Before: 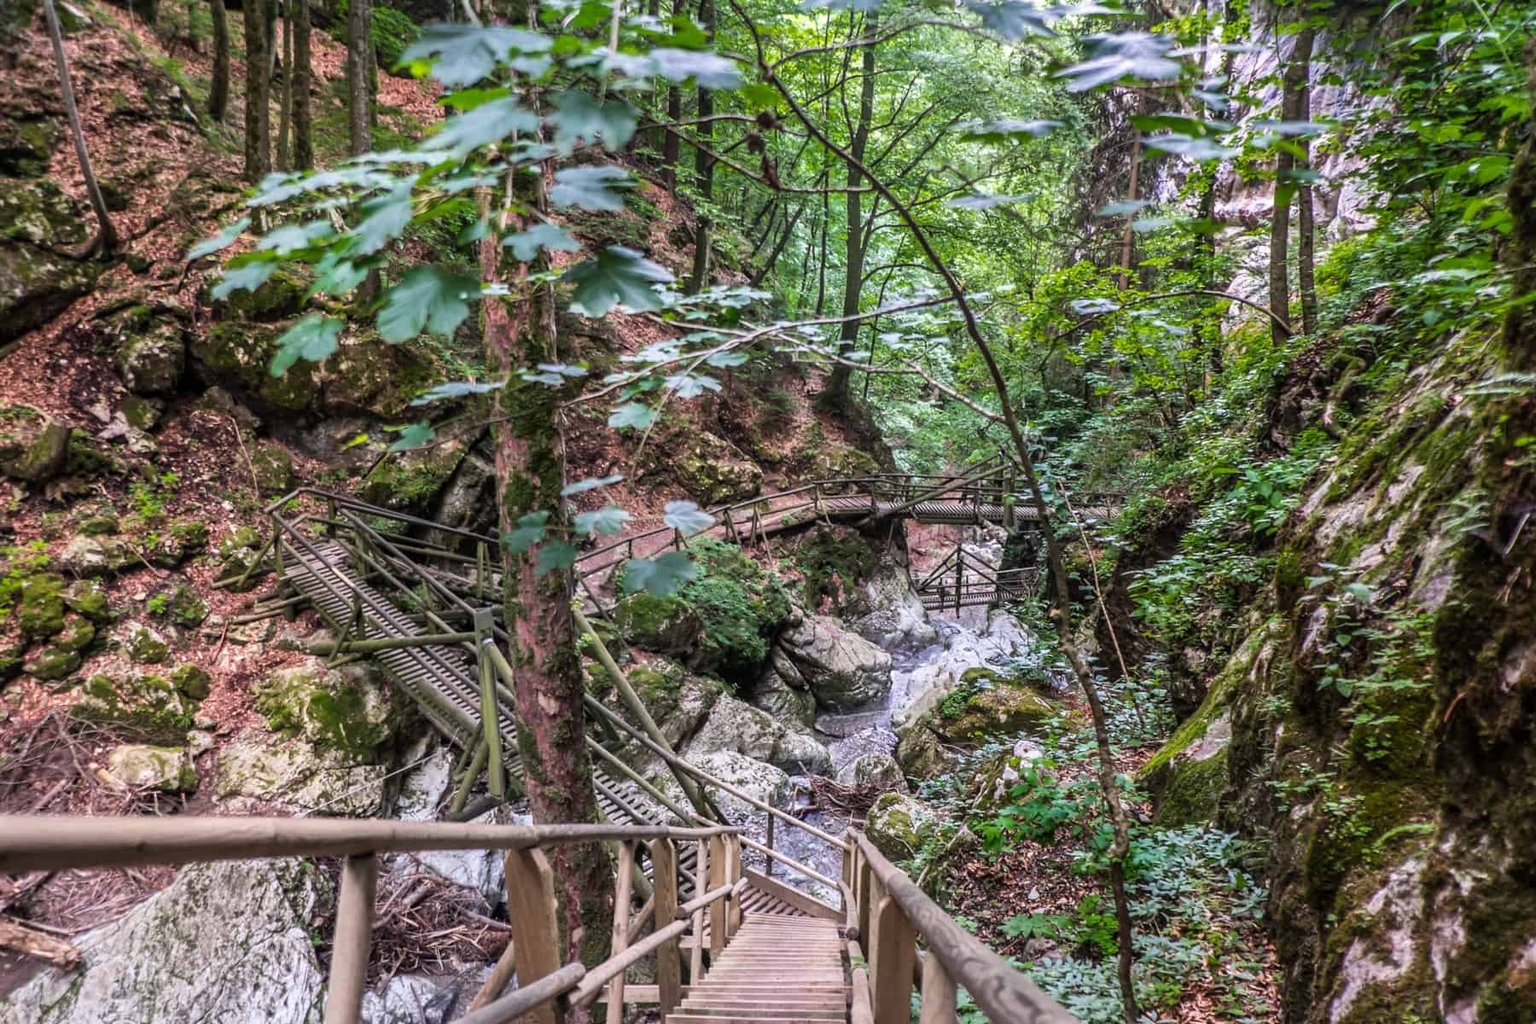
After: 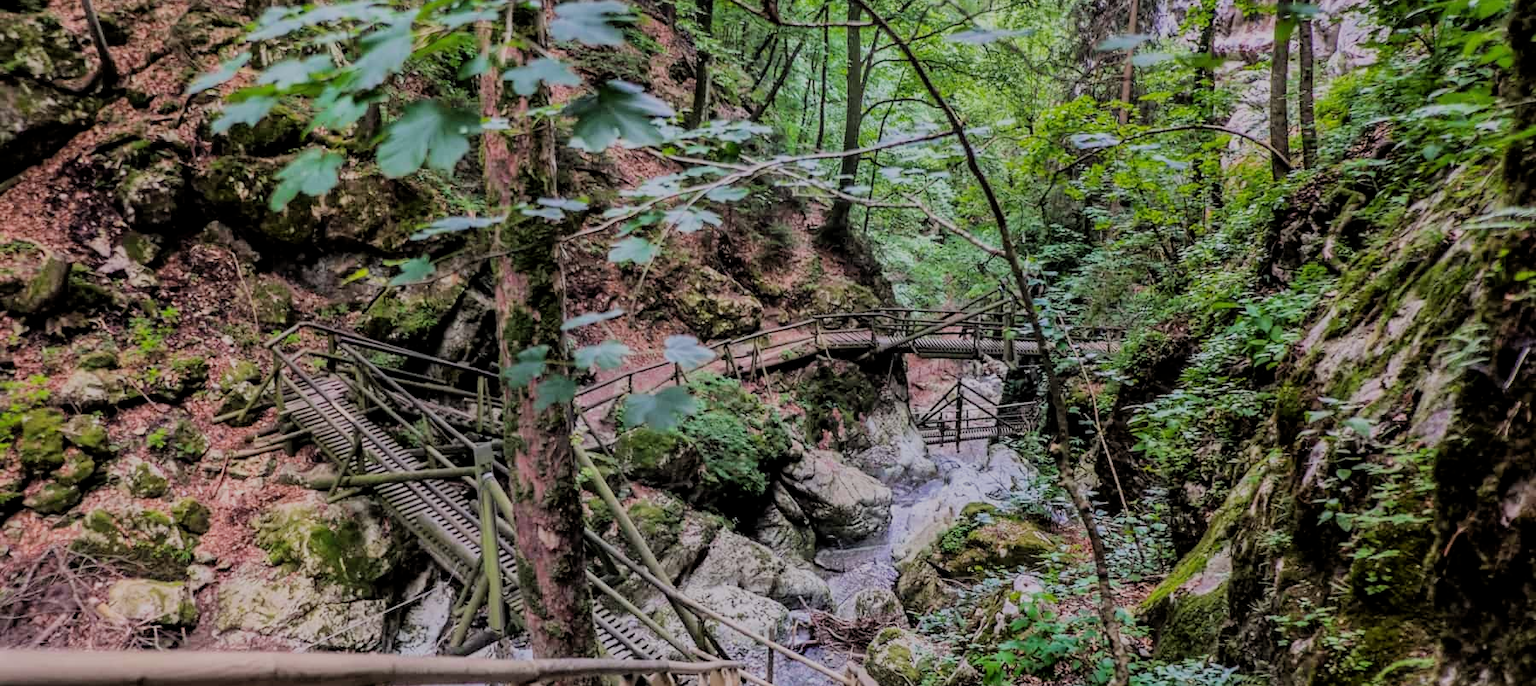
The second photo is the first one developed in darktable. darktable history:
crop: top 16.235%, bottom 16.732%
filmic rgb: middle gray luminance 17.91%, black relative exposure -7.55 EV, white relative exposure 8.45 EV, target black luminance 0%, hardness 2.23, latitude 18.07%, contrast 0.877, highlights saturation mix 5.43%, shadows ↔ highlights balance 10.59%, color science v6 (2022), iterations of high-quality reconstruction 0
